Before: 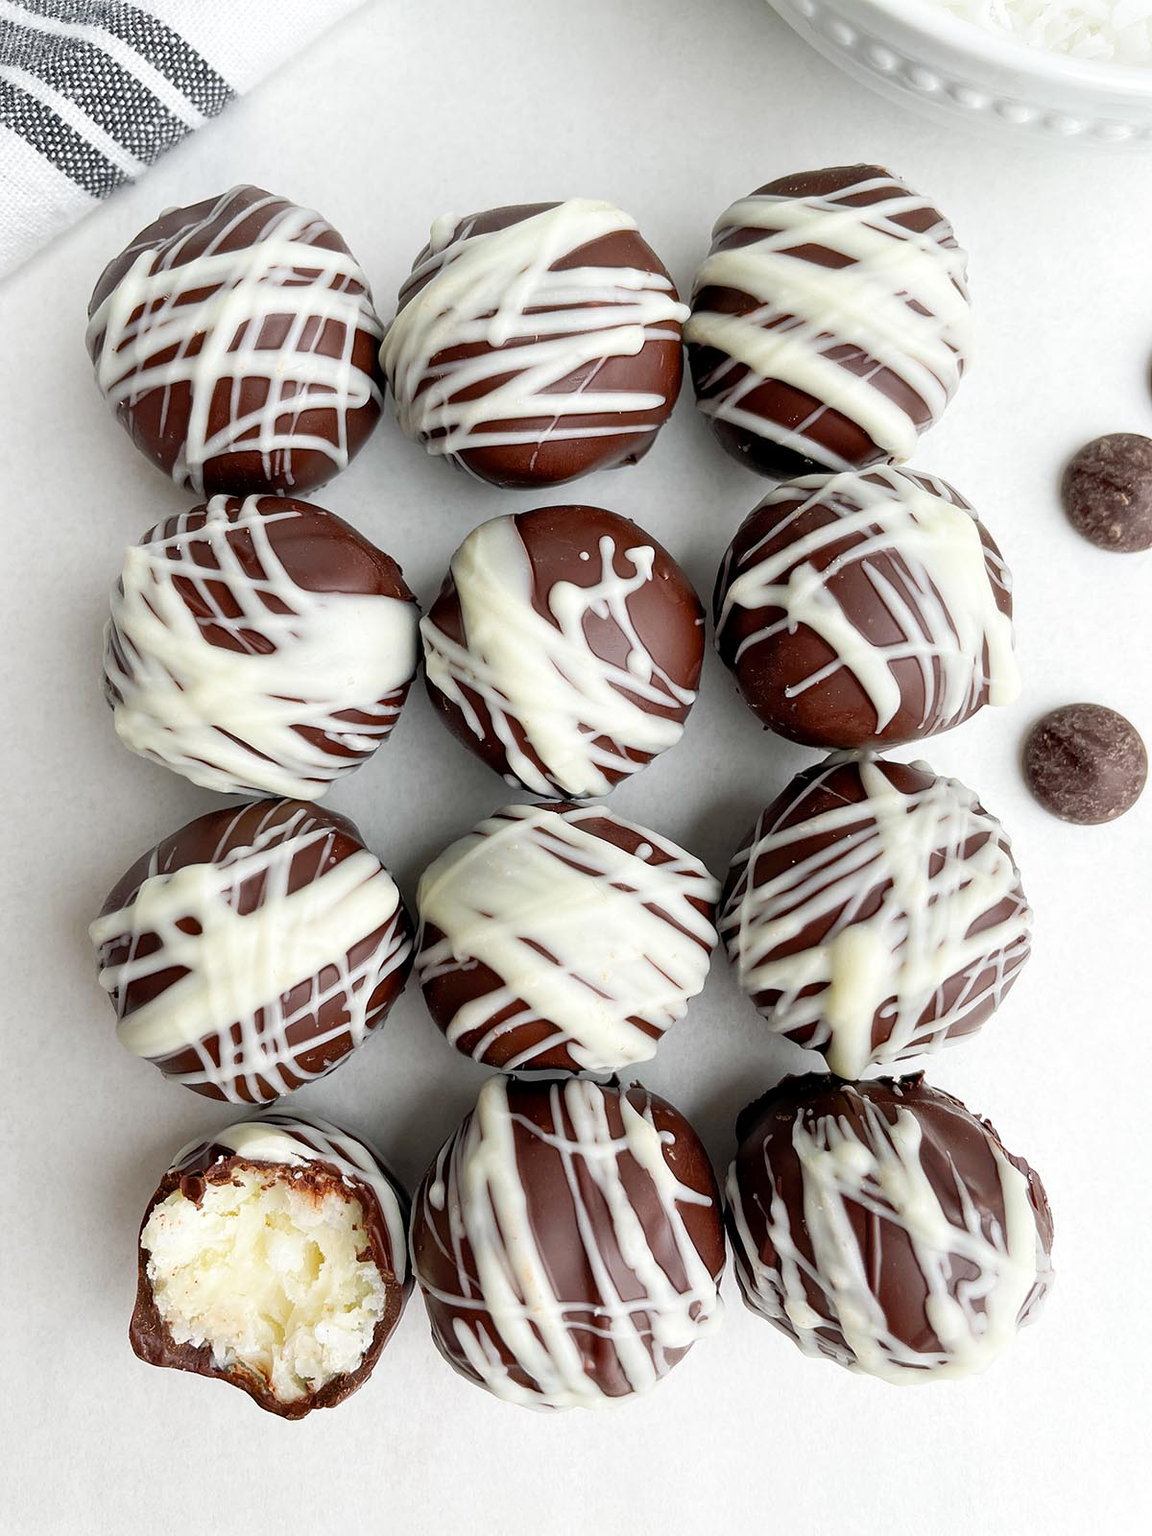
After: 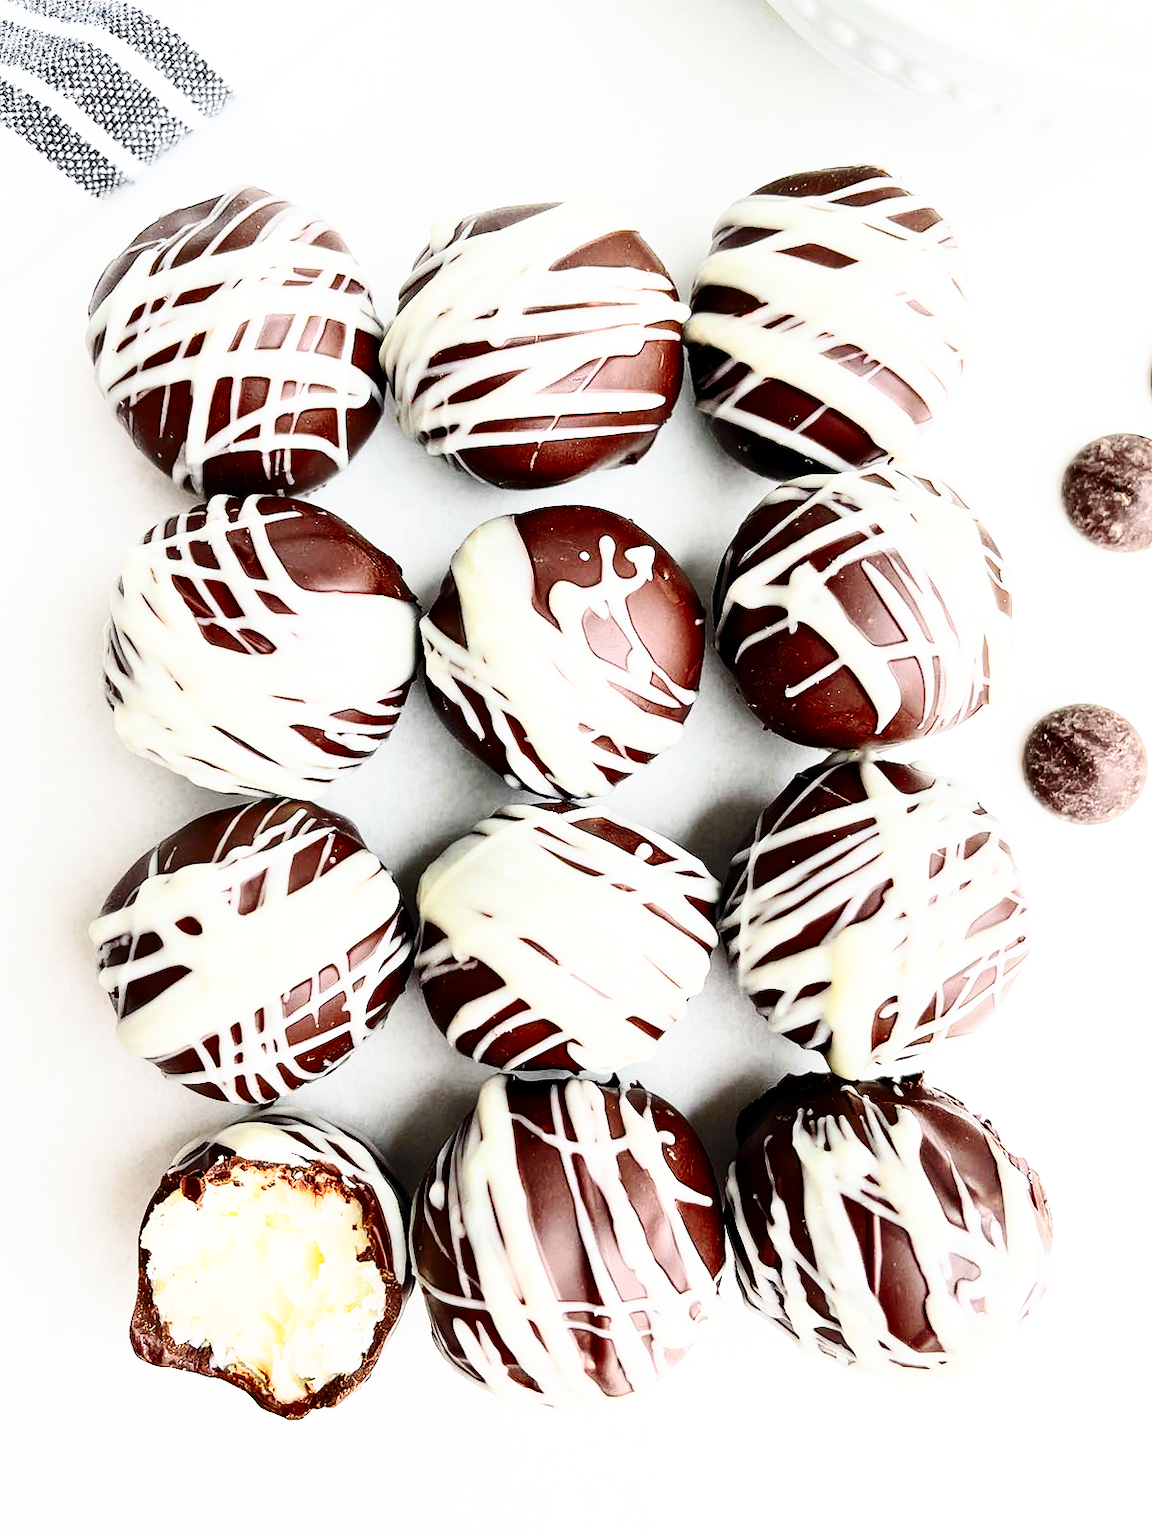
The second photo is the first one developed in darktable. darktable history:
contrast brightness saturation: contrast 0.39, brightness 0.1
base curve: curves: ch0 [(0, 0) (0.028, 0.03) (0.121, 0.232) (0.46, 0.748) (0.859, 0.968) (1, 1)], preserve colors none
